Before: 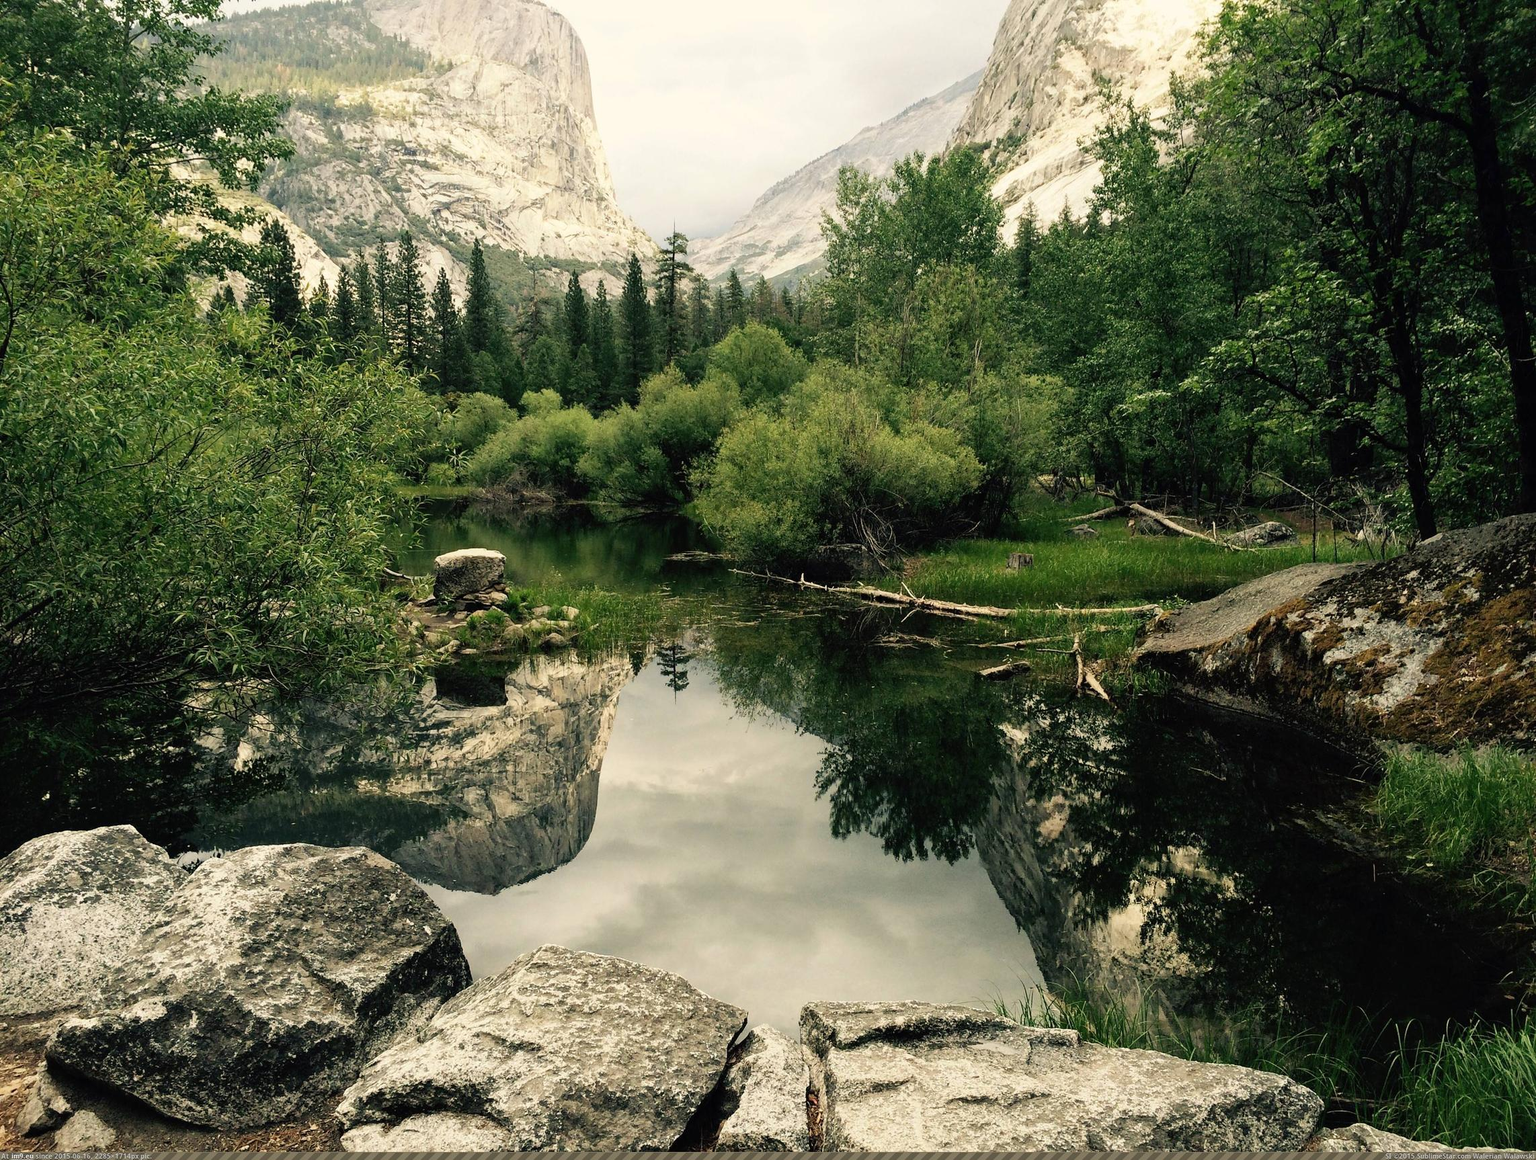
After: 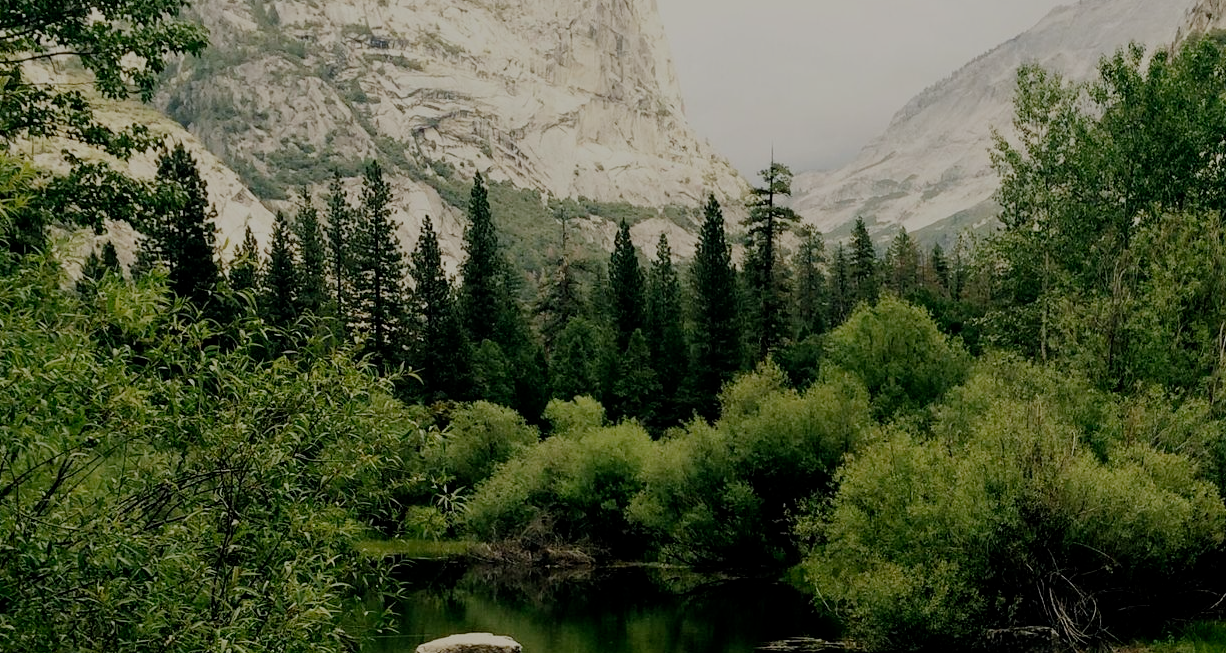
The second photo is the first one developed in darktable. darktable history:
filmic rgb: middle gray luminance 30%, black relative exposure -9 EV, white relative exposure 7 EV, threshold 6 EV, target black luminance 0%, hardness 2.94, latitude 2.04%, contrast 0.963, highlights saturation mix 5%, shadows ↔ highlights balance 12.16%, add noise in highlights 0, preserve chrominance no, color science v3 (2019), use custom middle-gray values true, iterations of high-quality reconstruction 0, contrast in highlights soft, enable highlight reconstruction true
crop: left 10.121%, top 10.631%, right 36.218%, bottom 51.526%
